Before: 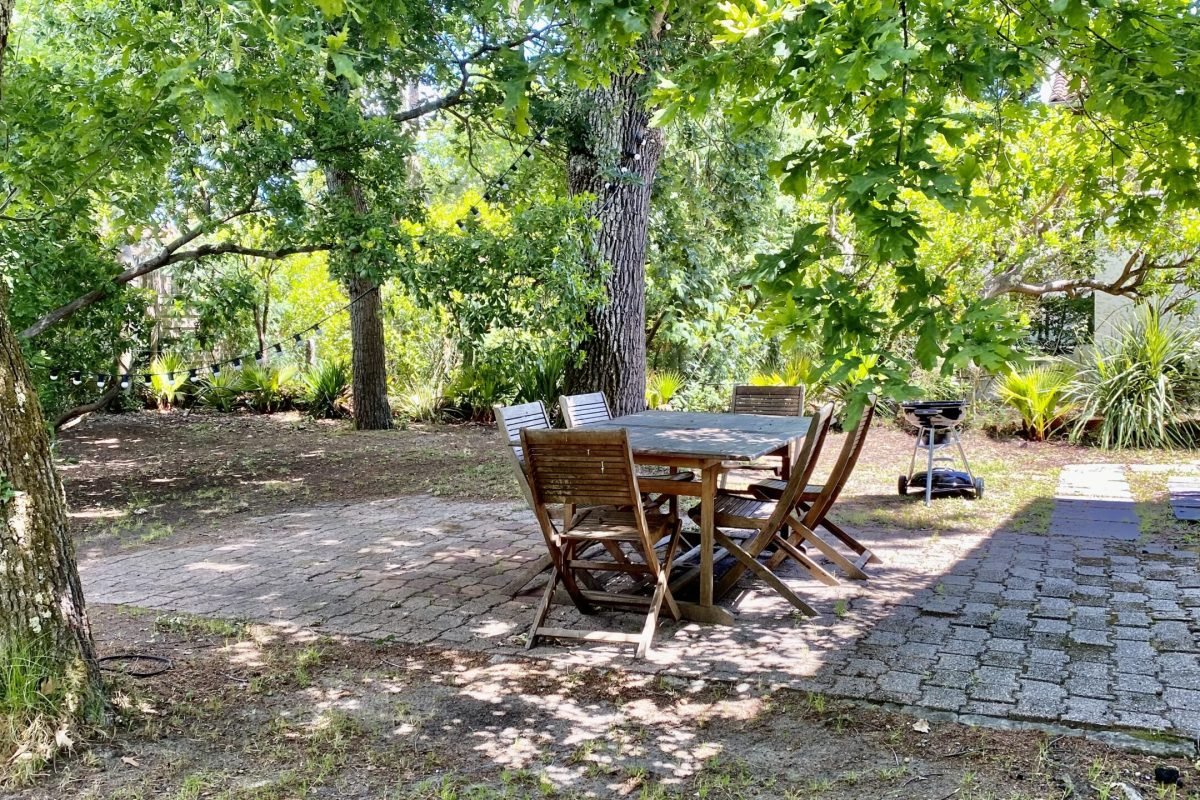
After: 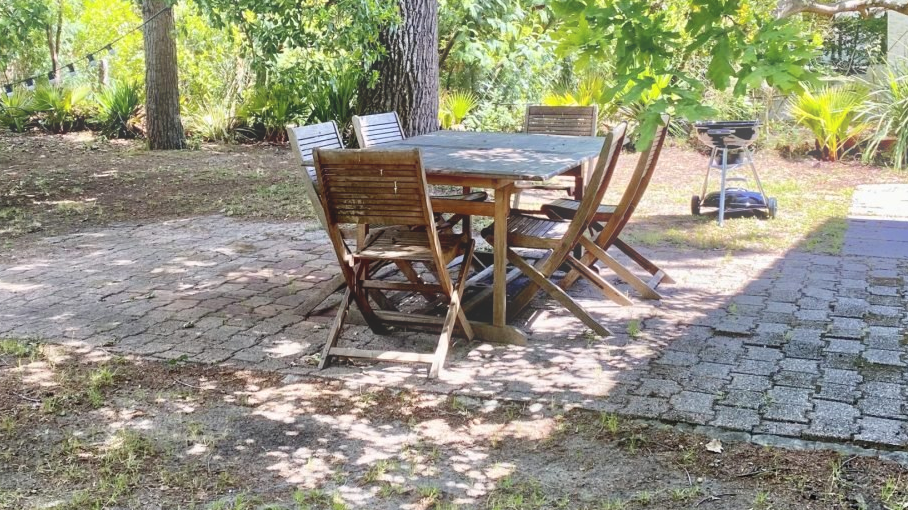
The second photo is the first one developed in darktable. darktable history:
bloom: on, module defaults
rgb levels: preserve colors max RGB
crop and rotate: left 17.299%, top 35.115%, right 7.015%, bottom 1.024%
